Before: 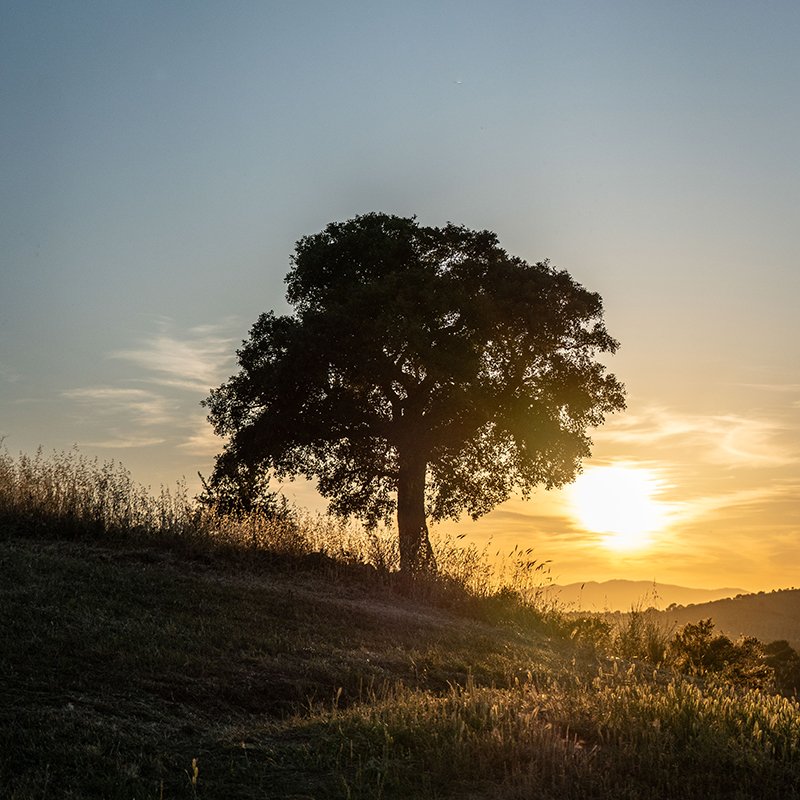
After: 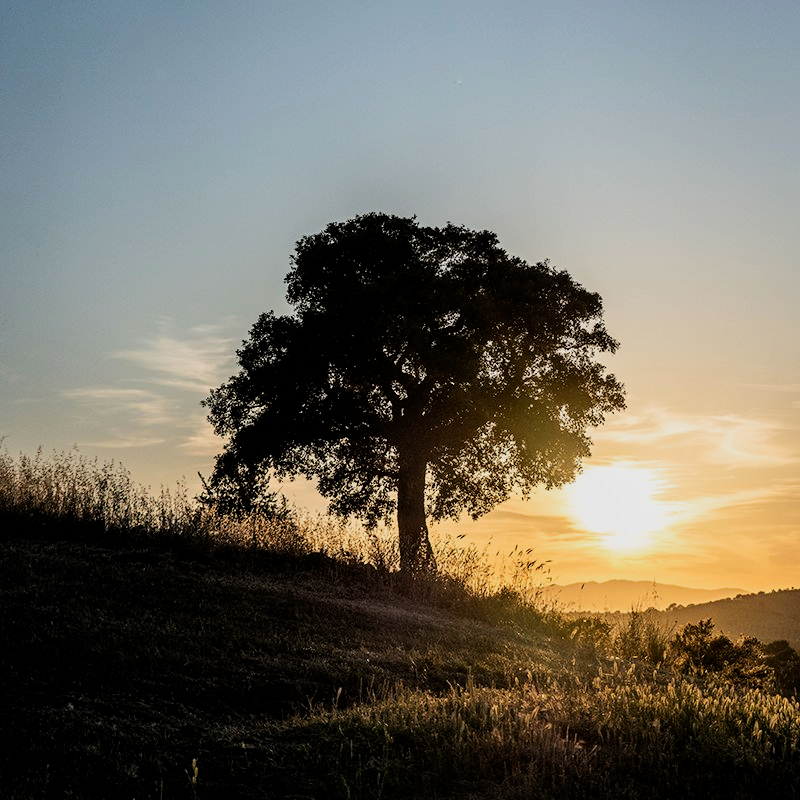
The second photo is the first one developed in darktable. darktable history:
filmic rgb: middle gray luminance 18.42%, black relative exposure -9 EV, white relative exposure 3.75 EV, threshold 6 EV, target black luminance 0%, hardness 4.85, latitude 67.35%, contrast 0.955, highlights saturation mix 20%, shadows ↔ highlights balance 21.36%, add noise in highlights 0, preserve chrominance luminance Y, color science v3 (2019), use custom middle-gray values true, iterations of high-quality reconstruction 0, contrast in highlights soft, enable highlight reconstruction true
tone equalizer: -8 EV -0.417 EV, -7 EV -0.389 EV, -6 EV -0.333 EV, -5 EV -0.222 EV, -3 EV 0.222 EV, -2 EV 0.333 EV, -1 EV 0.389 EV, +0 EV 0.417 EV, edges refinement/feathering 500, mask exposure compensation -1.57 EV, preserve details no
